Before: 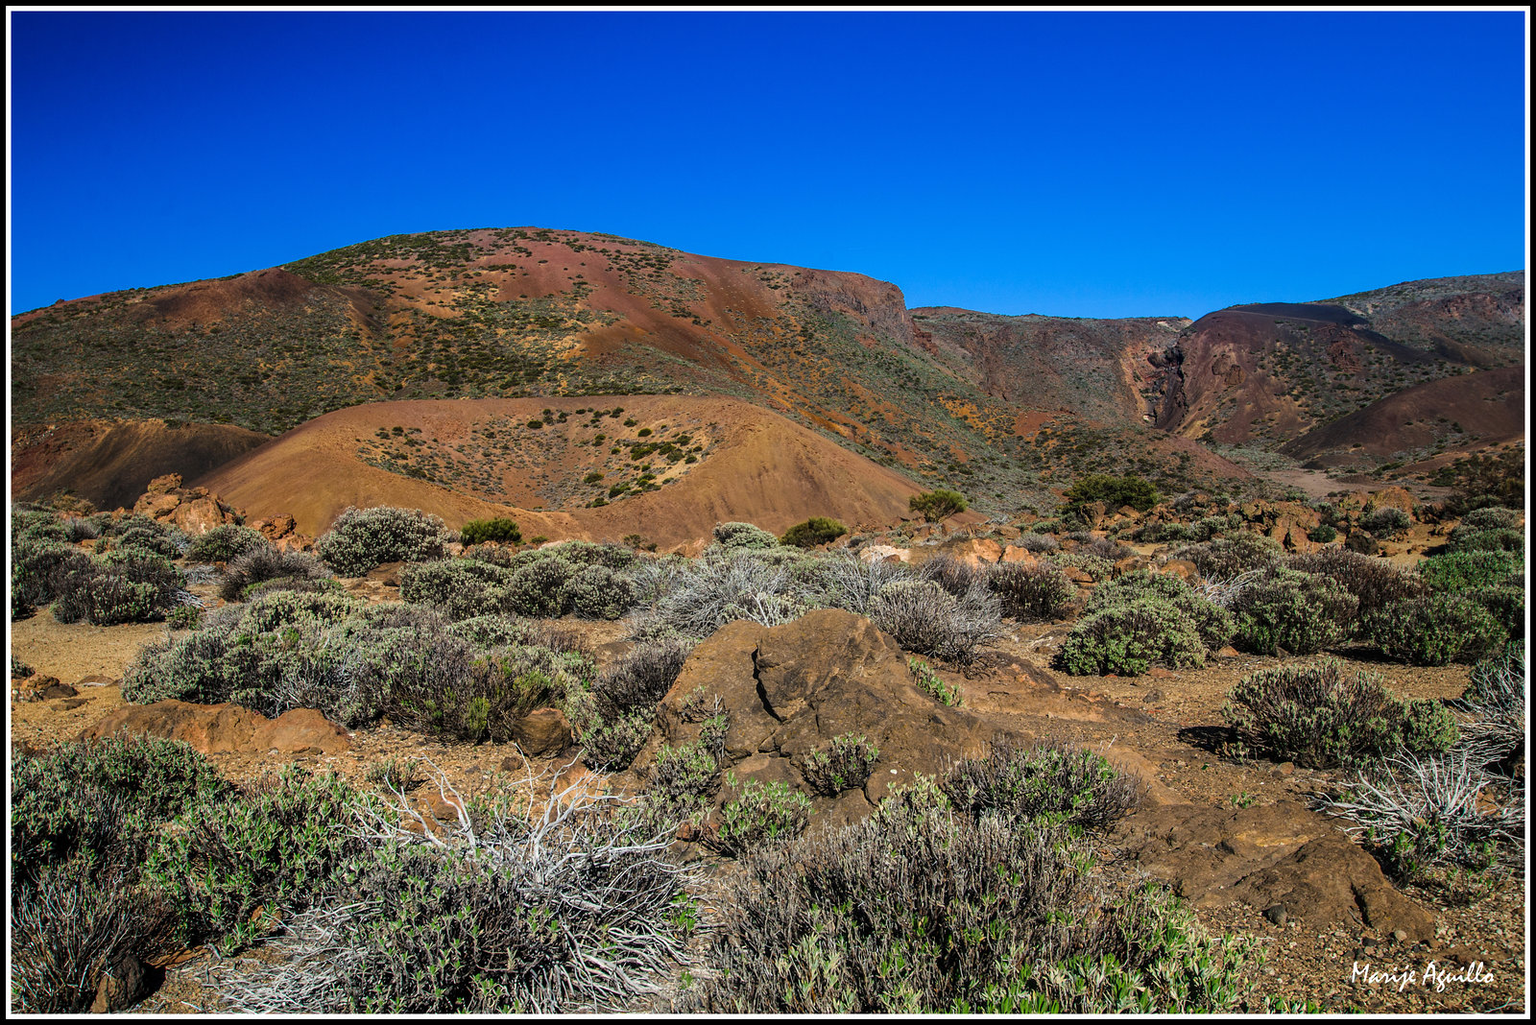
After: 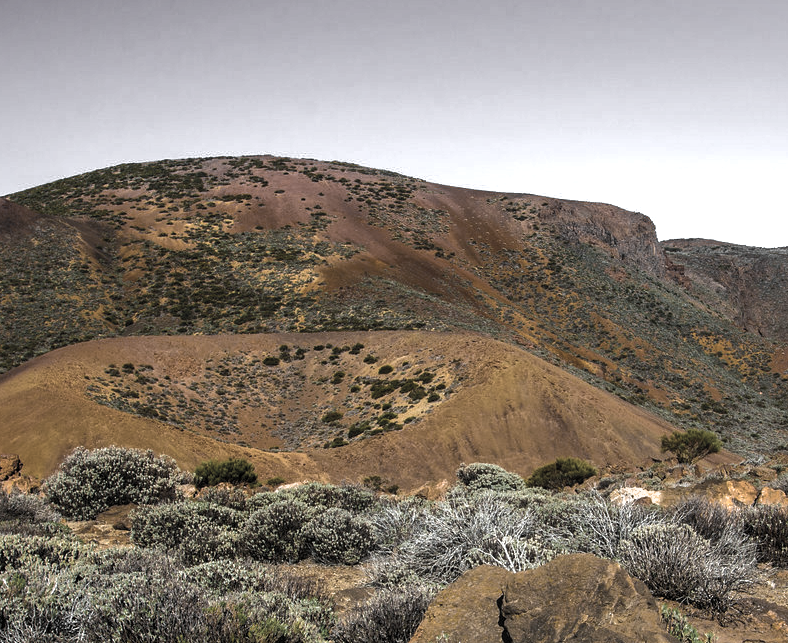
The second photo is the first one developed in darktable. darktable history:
shadows and highlights: on, module defaults
color balance rgb: highlights gain › luminance 17.973%, linear chroma grading › global chroma 8.903%, perceptual saturation grading › global saturation 30.264%, perceptual brilliance grading › global brilliance 14.833%, perceptual brilliance grading › shadows -35.022%, global vibrance 20%
crop: left 17.897%, top 7.668%, right 32.844%, bottom 32.125%
color zones: curves: ch0 [(0, 0.613) (0.01, 0.613) (0.245, 0.448) (0.498, 0.529) (0.642, 0.665) (0.879, 0.777) (0.99, 0.613)]; ch1 [(0, 0.035) (0.121, 0.189) (0.259, 0.197) (0.415, 0.061) (0.589, 0.022) (0.732, 0.022) (0.857, 0.026) (0.991, 0.053)]
